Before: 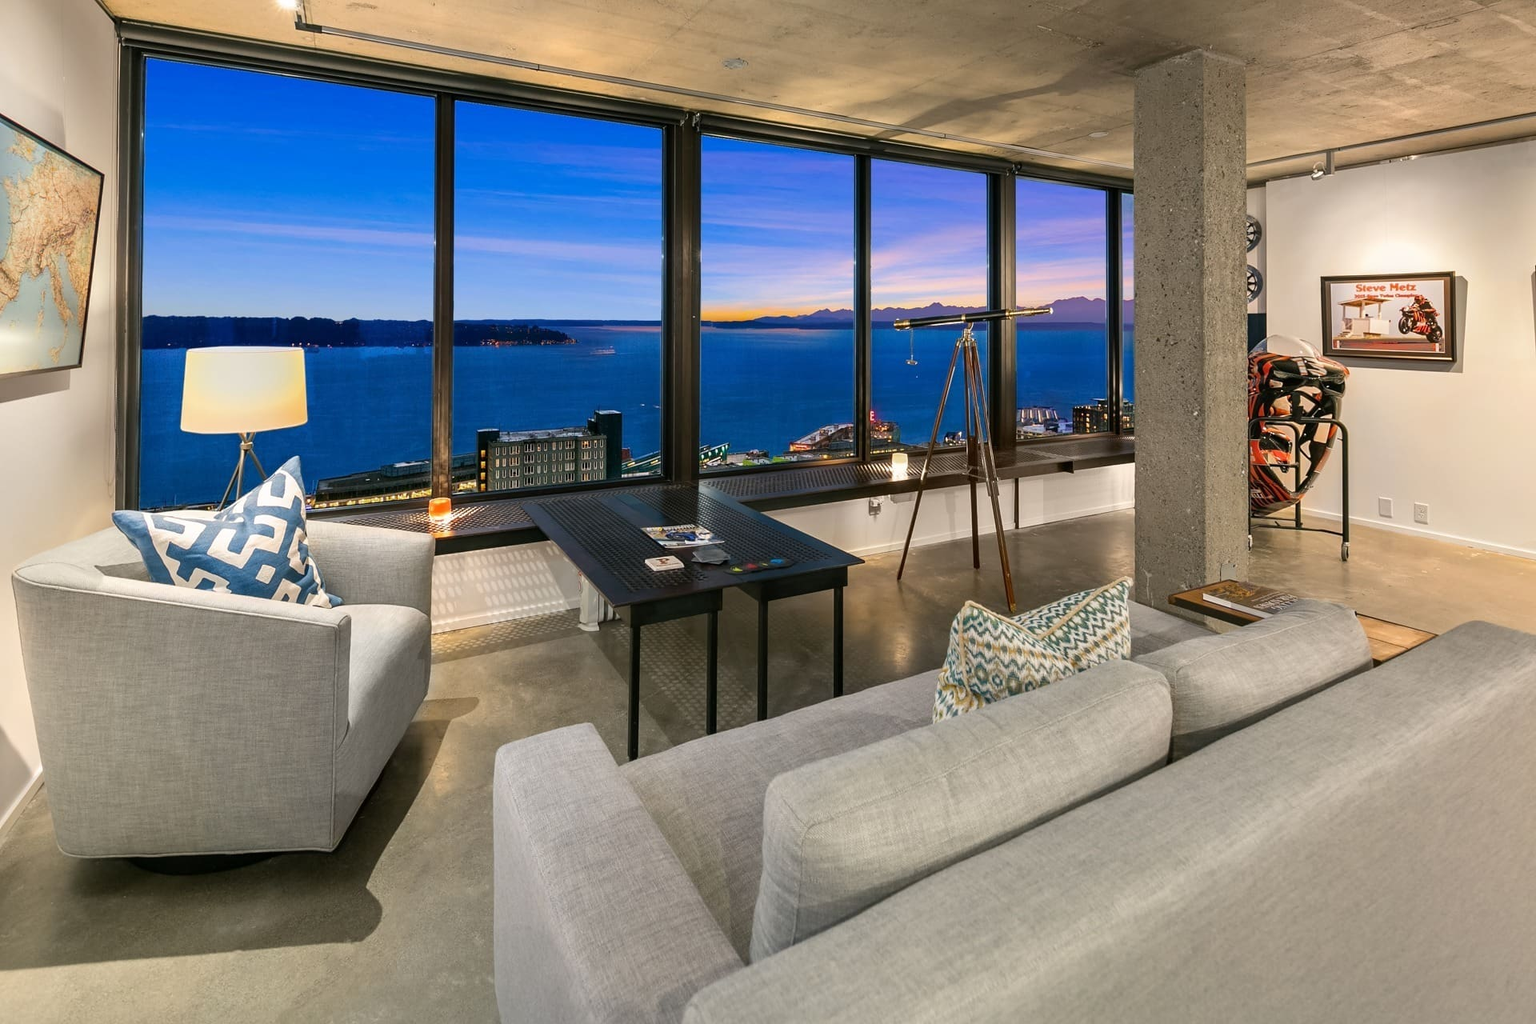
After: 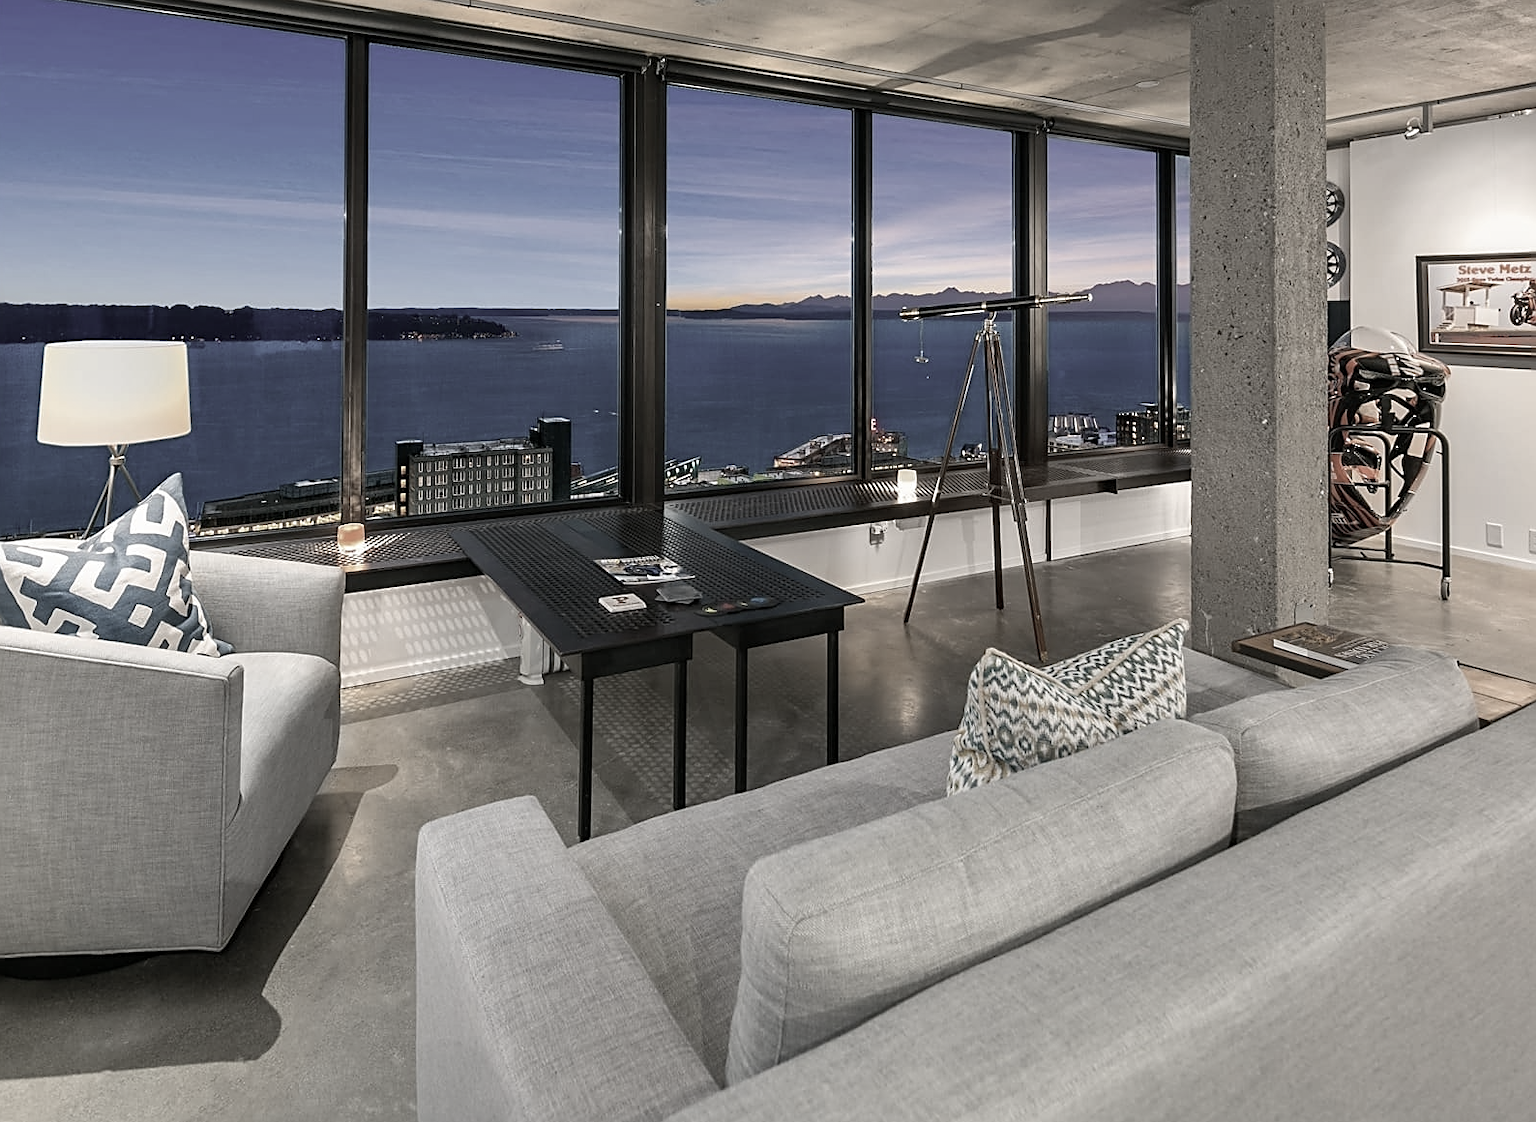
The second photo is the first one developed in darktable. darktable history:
color correction: highlights b* 0.045, saturation 0.314
crop: left 9.791%, top 6.333%, right 7.317%, bottom 2.298%
sharpen: on, module defaults
